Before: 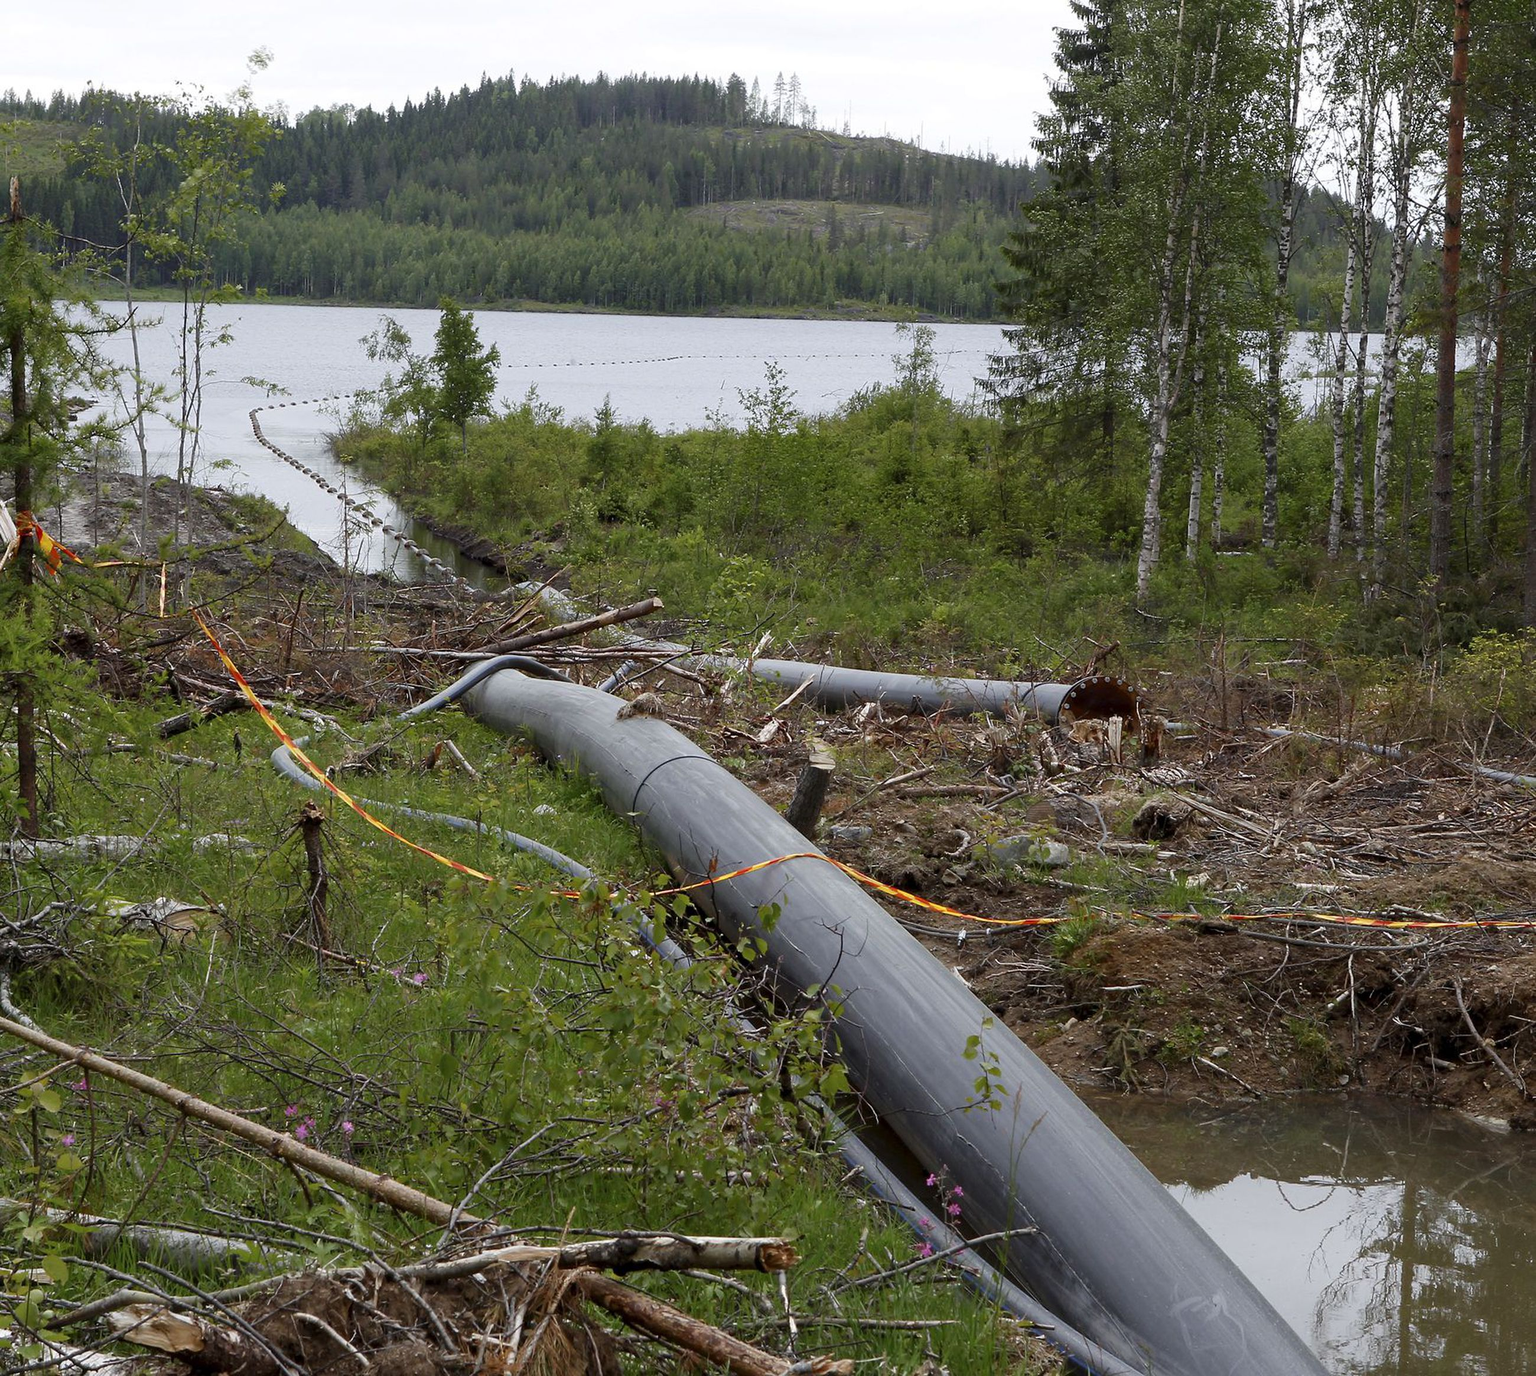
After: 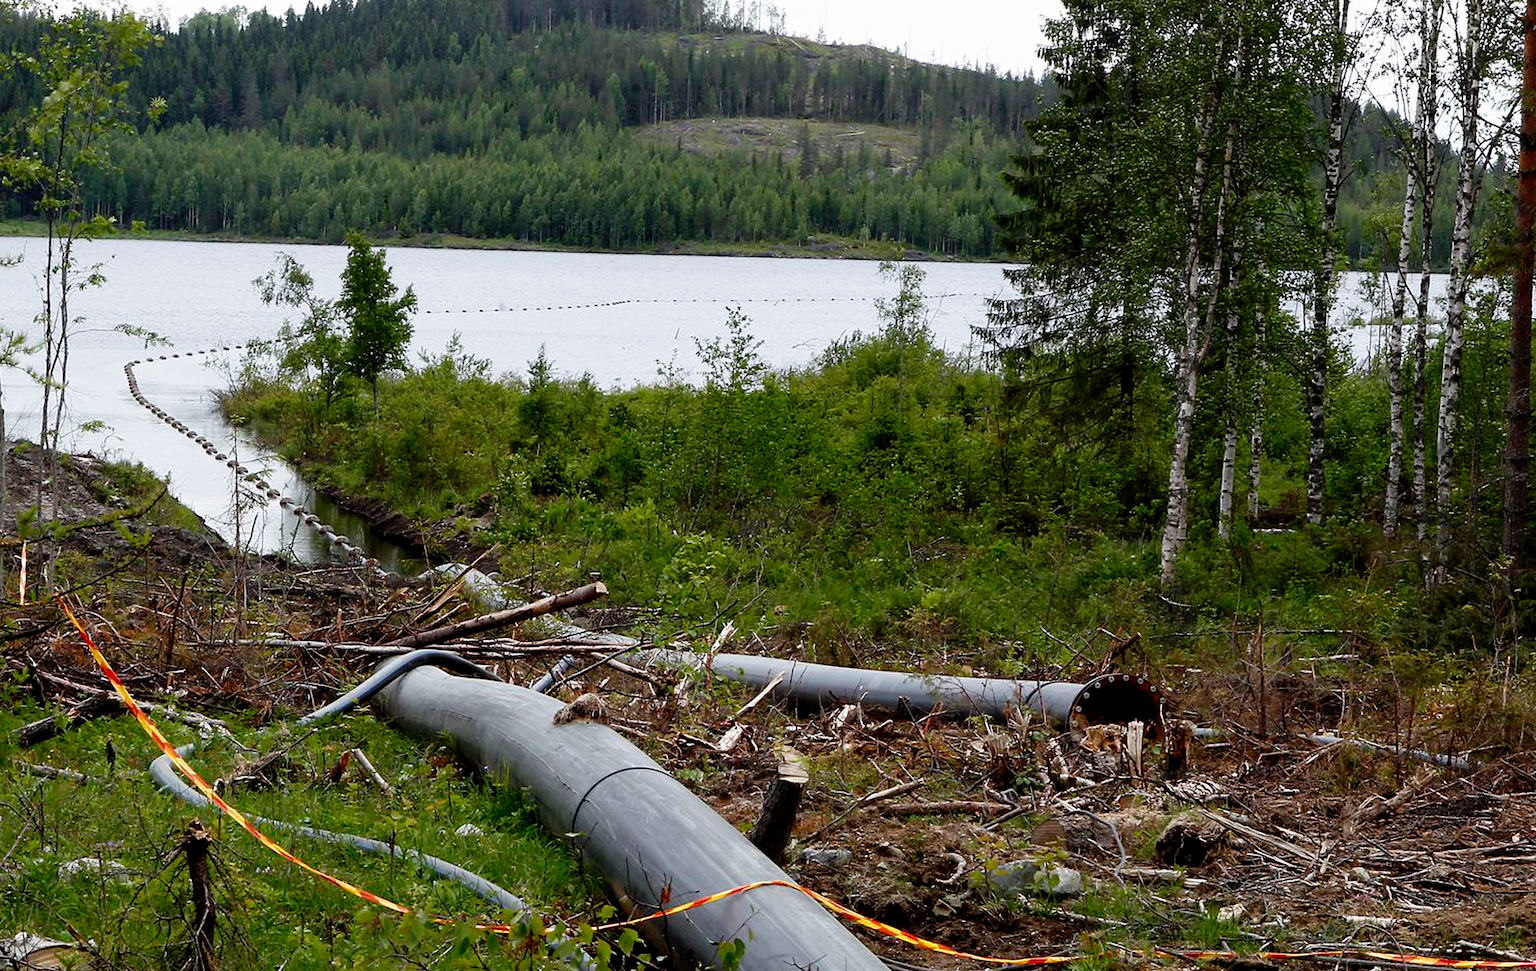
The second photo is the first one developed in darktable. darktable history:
crop and rotate: left 9.345%, top 7.22%, right 4.982%, bottom 32.331%
filmic rgb: black relative exposure -8.7 EV, white relative exposure 2.7 EV, threshold 3 EV, target black luminance 0%, hardness 6.25, latitude 75%, contrast 1.325, highlights saturation mix -5%, preserve chrominance no, color science v5 (2021), iterations of high-quality reconstruction 0, enable highlight reconstruction true
